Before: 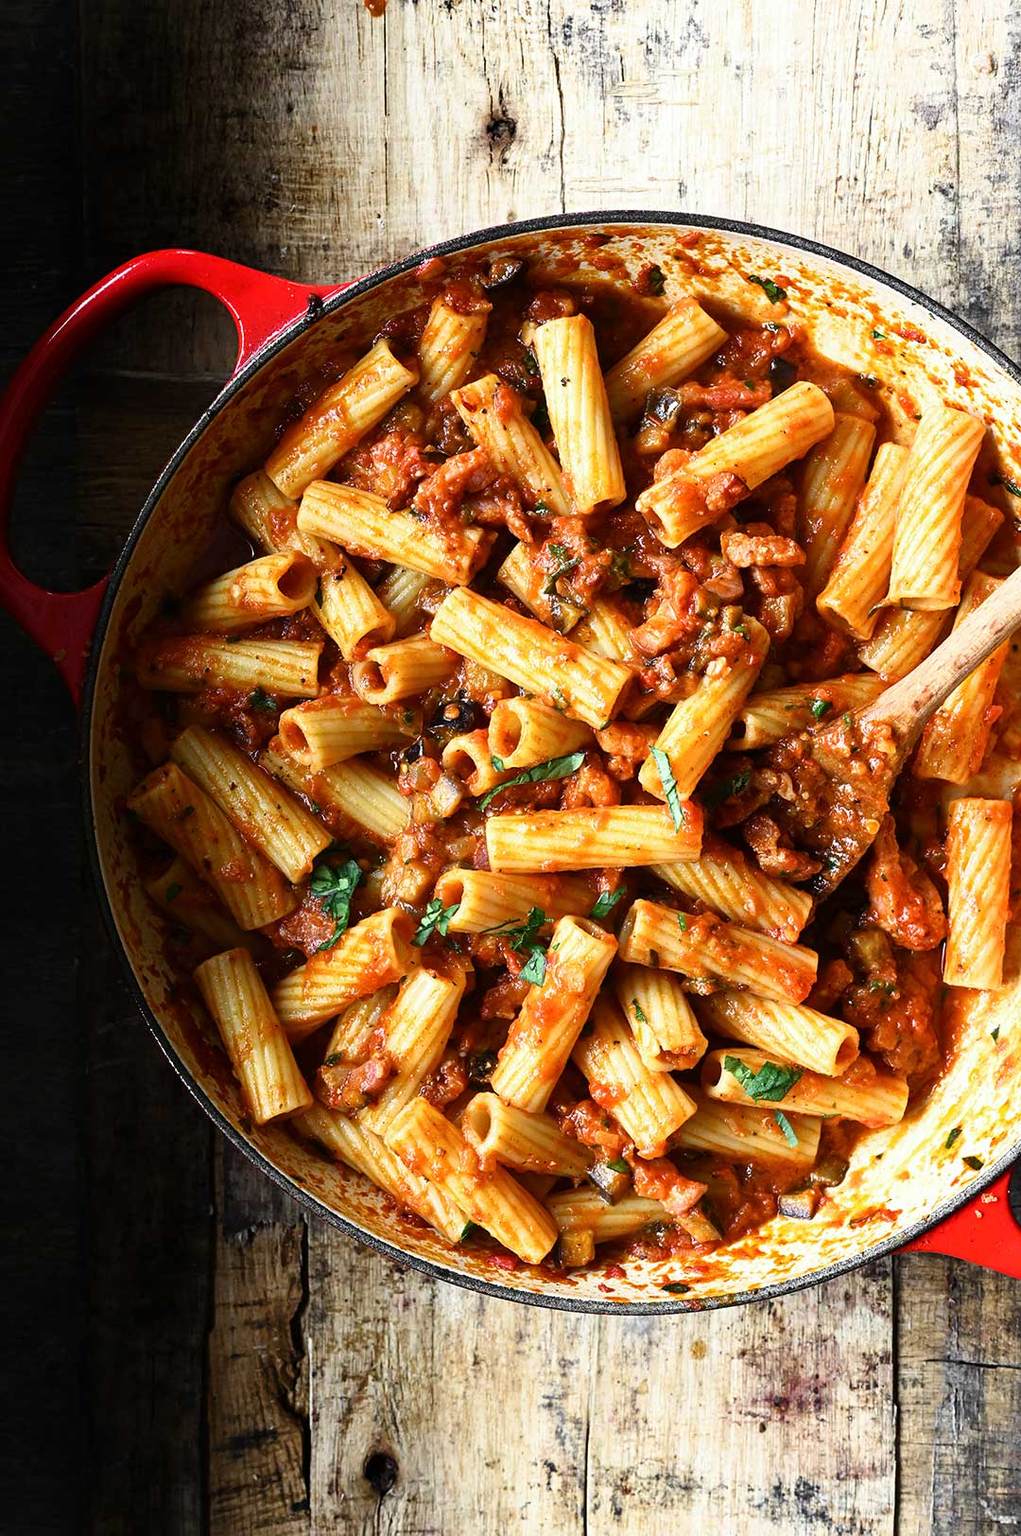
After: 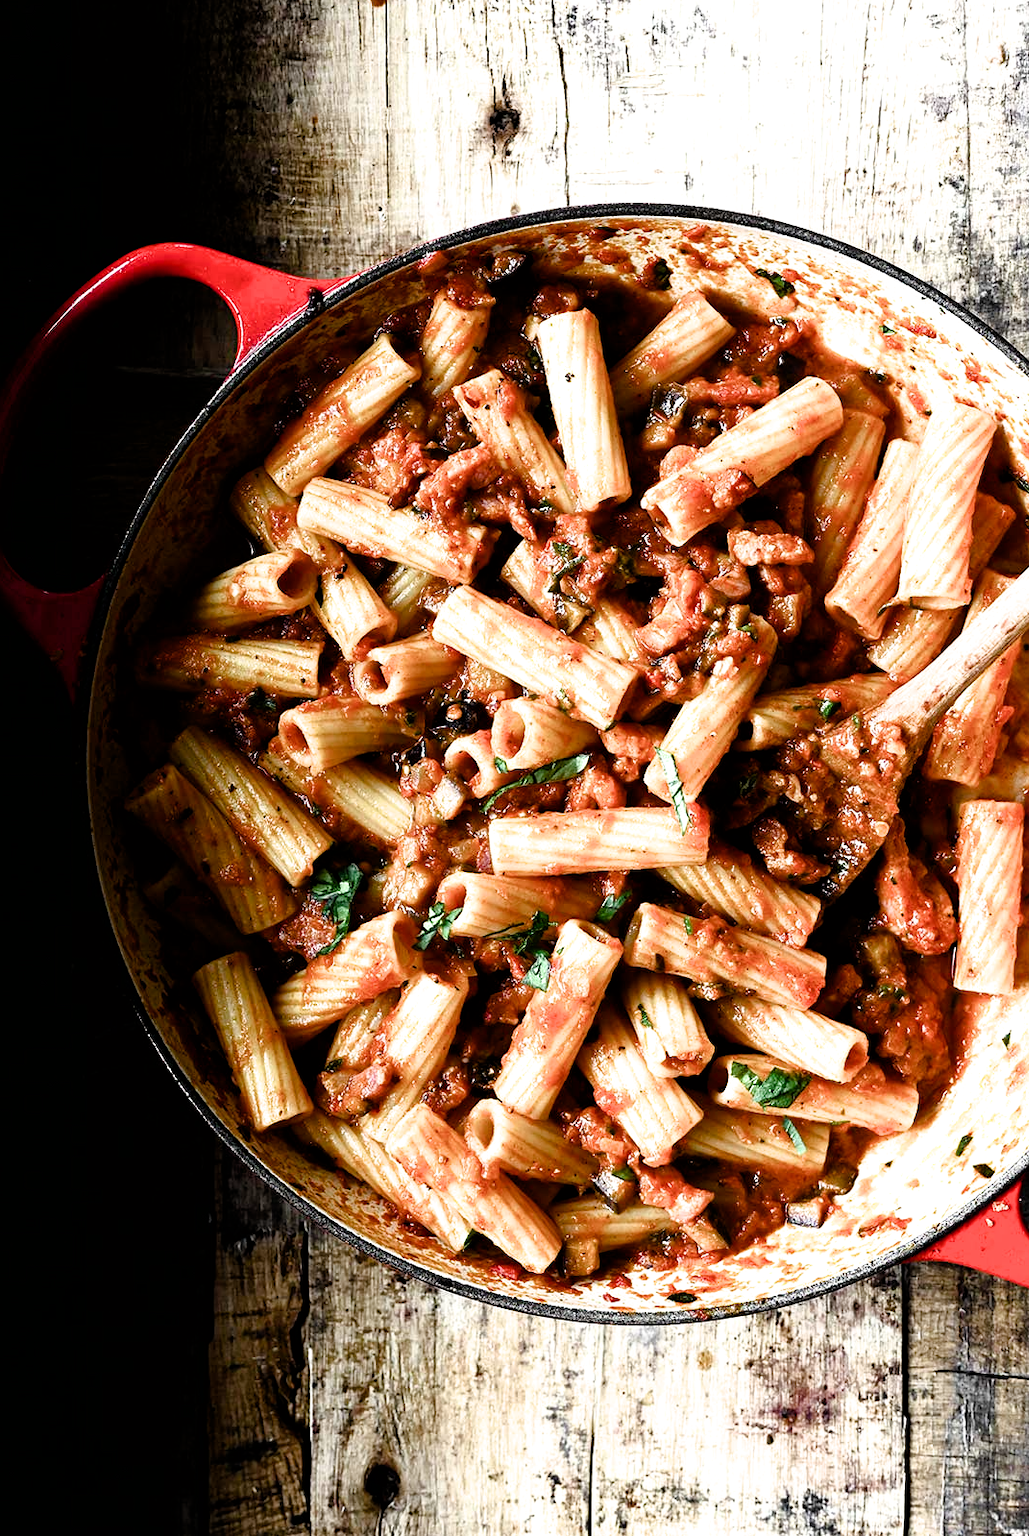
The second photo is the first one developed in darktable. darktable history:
crop: left 0.496%, top 0.678%, right 0.202%, bottom 0.86%
color balance rgb: perceptual saturation grading › global saturation 20%, perceptual saturation grading › highlights -49.027%, perceptual saturation grading › shadows 25.374%
filmic rgb: black relative exposure -8.19 EV, white relative exposure 2.2 EV, threshold 3.01 EV, target white luminance 99.996%, hardness 7.12, latitude 74.99%, contrast 1.325, highlights saturation mix -2.41%, shadows ↔ highlights balance 30.49%, enable highlight reconstruction true
